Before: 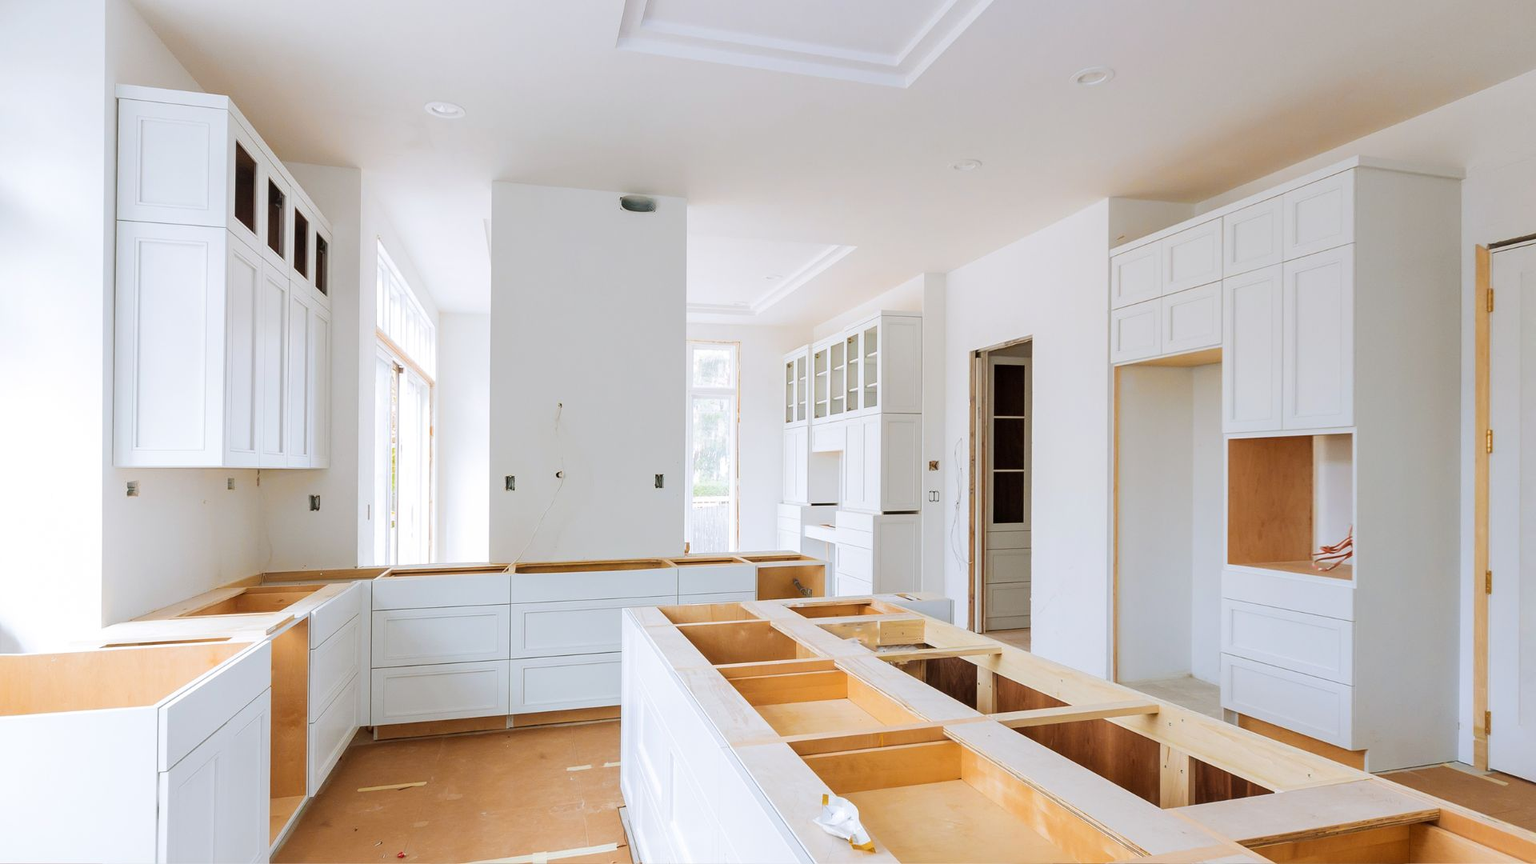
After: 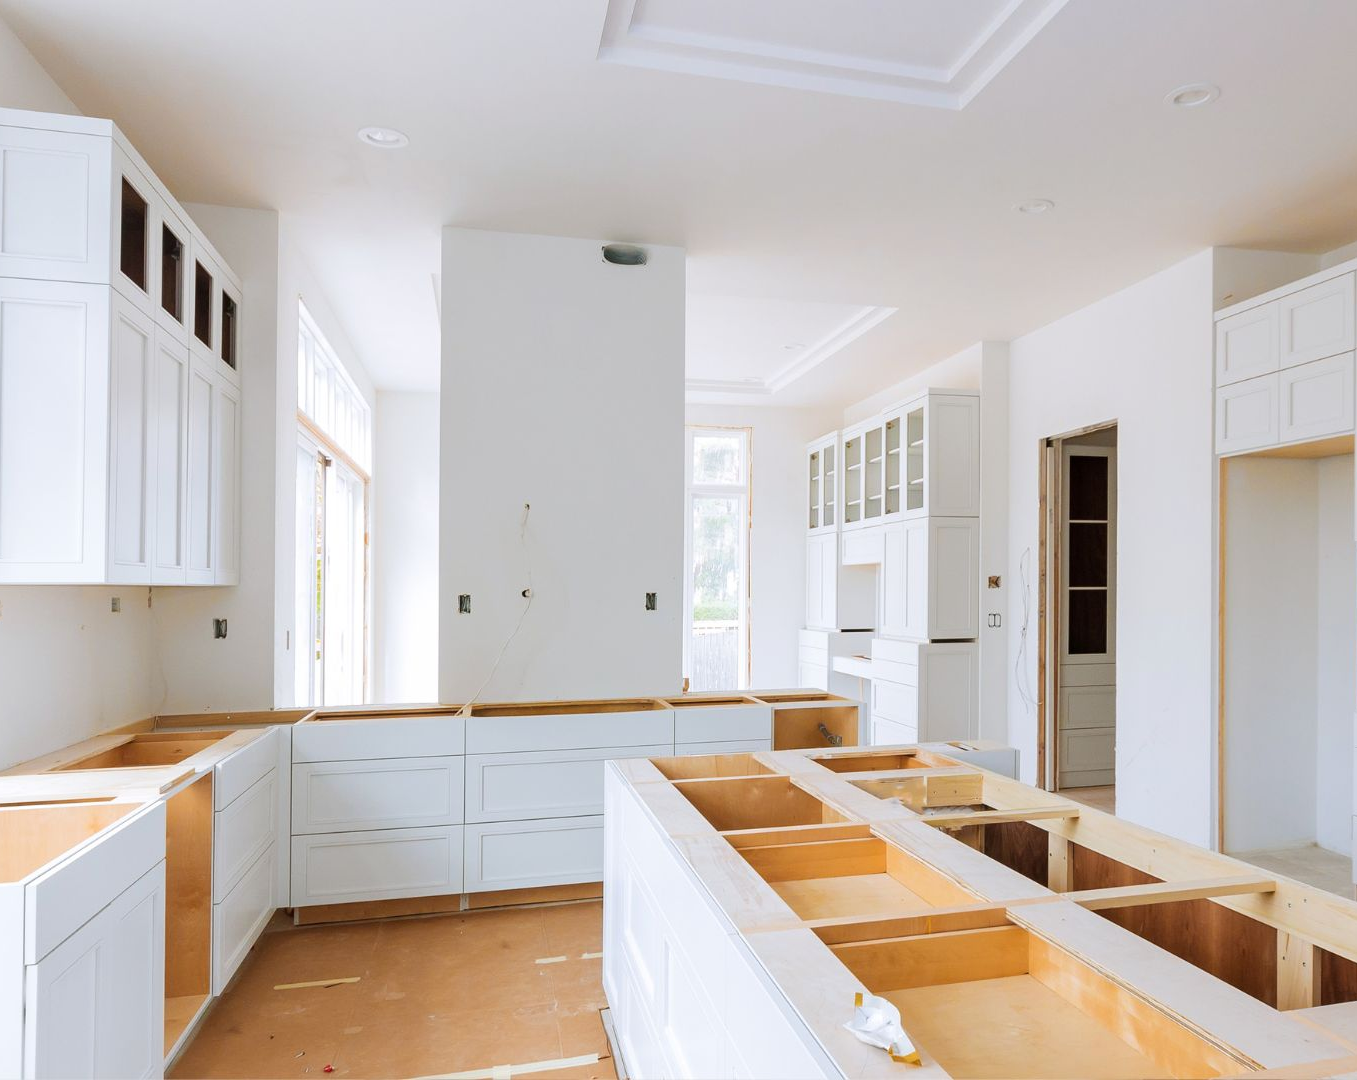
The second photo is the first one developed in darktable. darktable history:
crop and rotate: left 9.061%, right 20.222%
